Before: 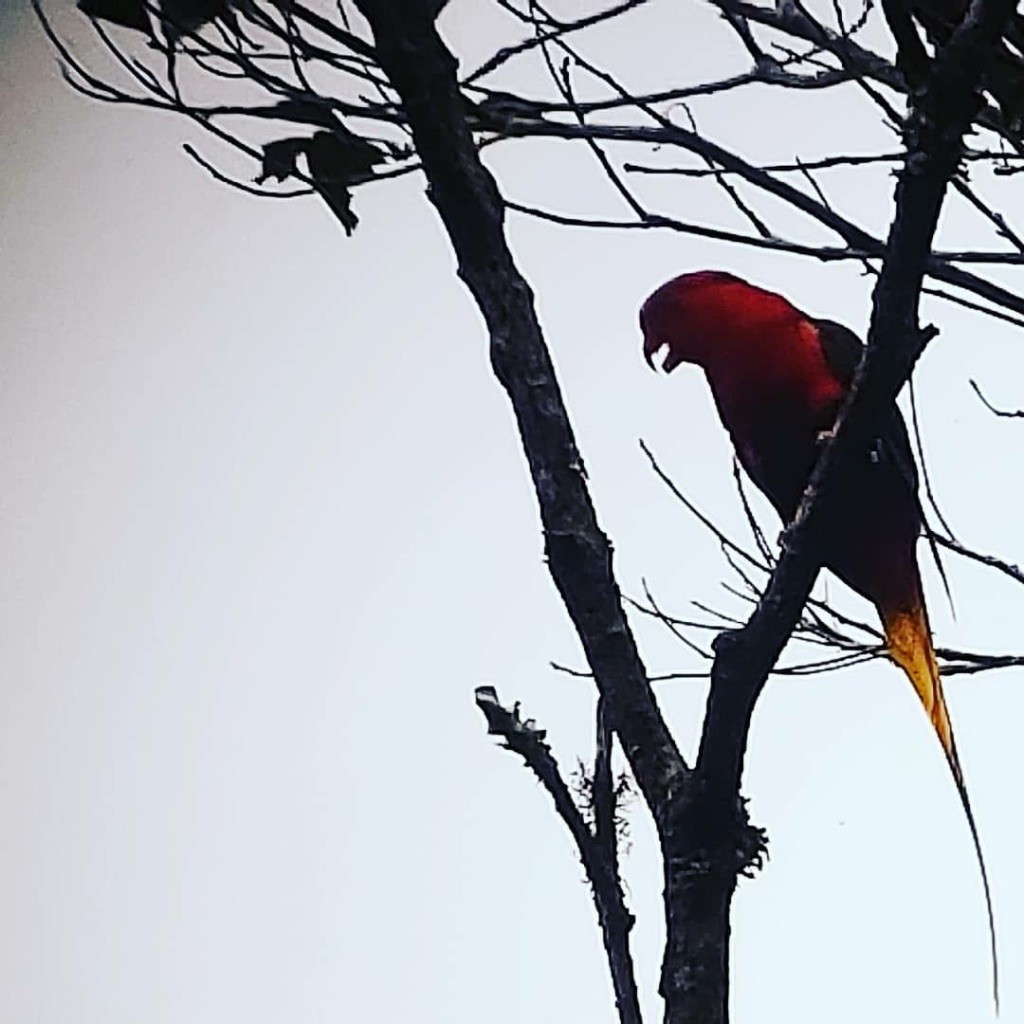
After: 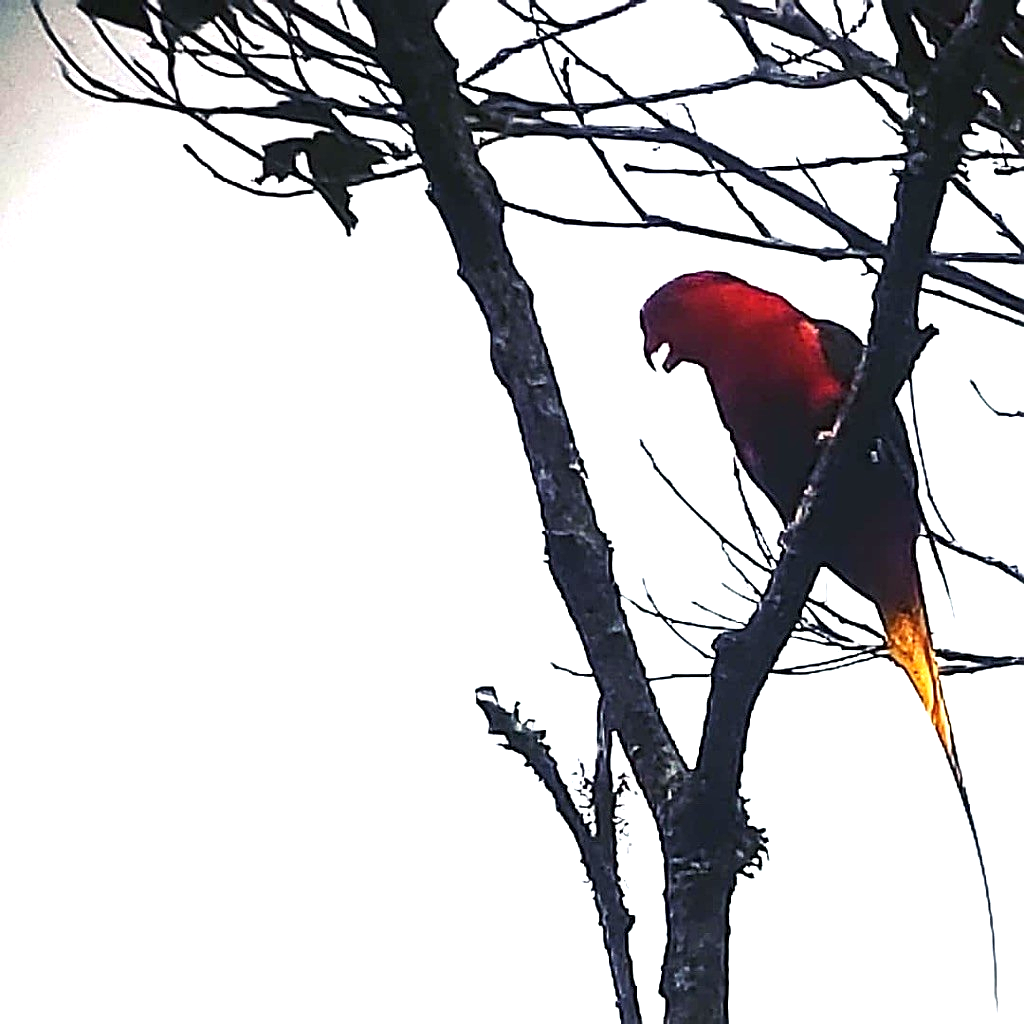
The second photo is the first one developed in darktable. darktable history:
exposure: black level correction 0, exposure 1.353 EV, compensate highlight preservation false
sharpen: on, module defaults
